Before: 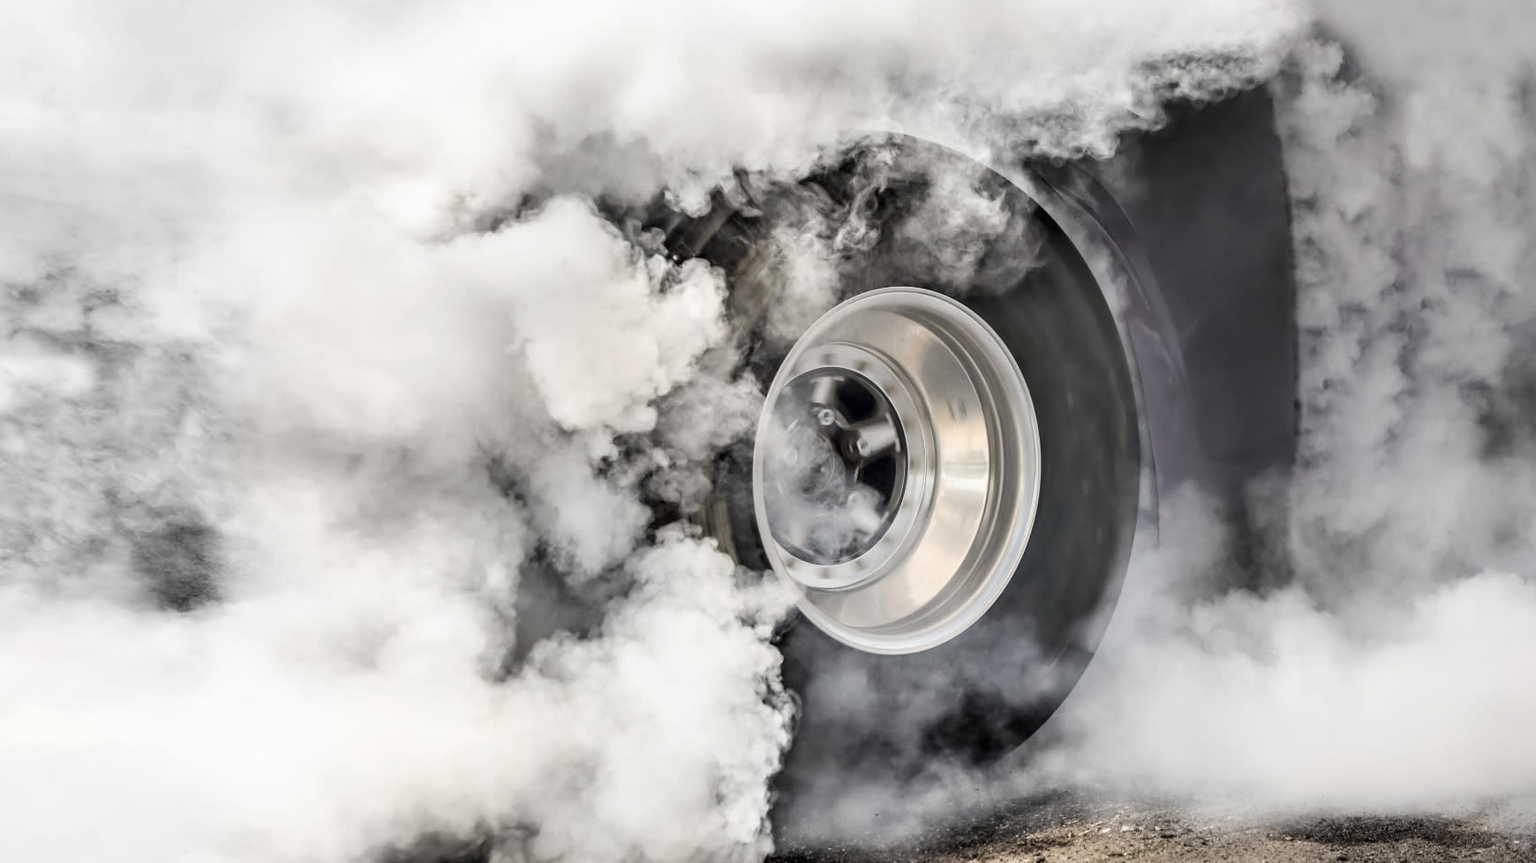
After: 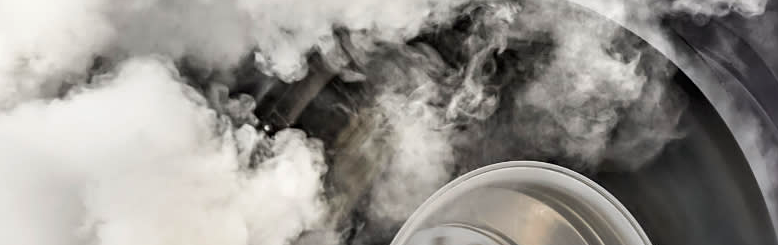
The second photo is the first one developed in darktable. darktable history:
crop: left 28.64%, top 16.832%, right 26.637%, bottom 58.055%
sharpen: amount 0.2
contrast brightness saturation: brightness -0.02, saturation 0.35
